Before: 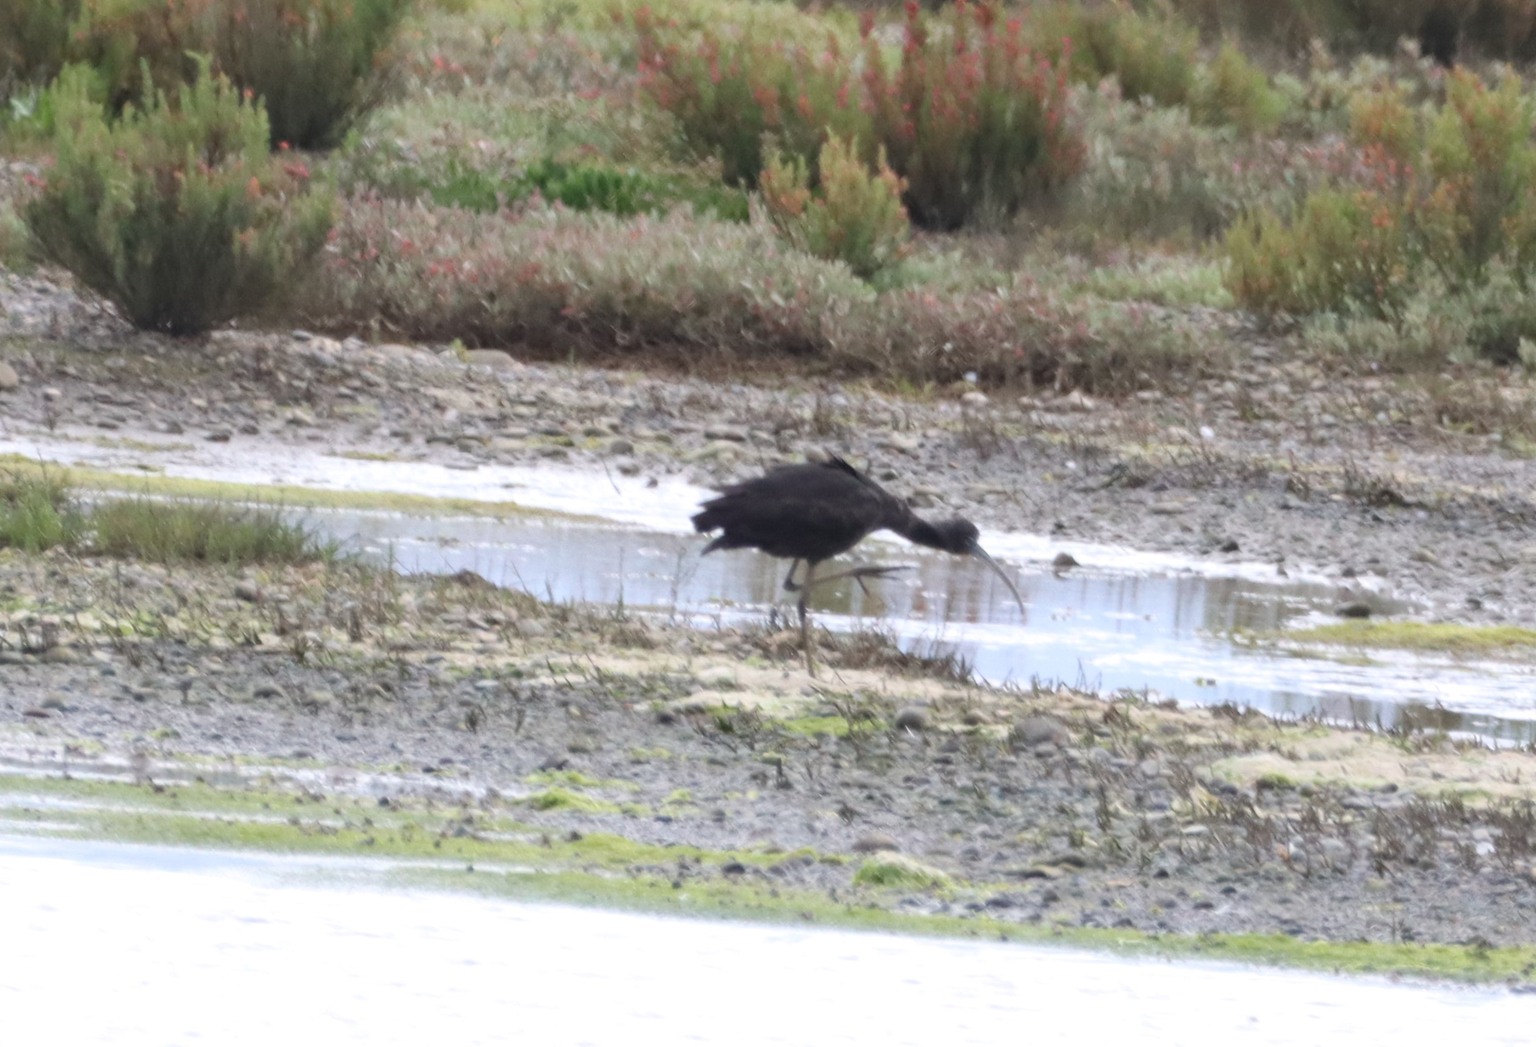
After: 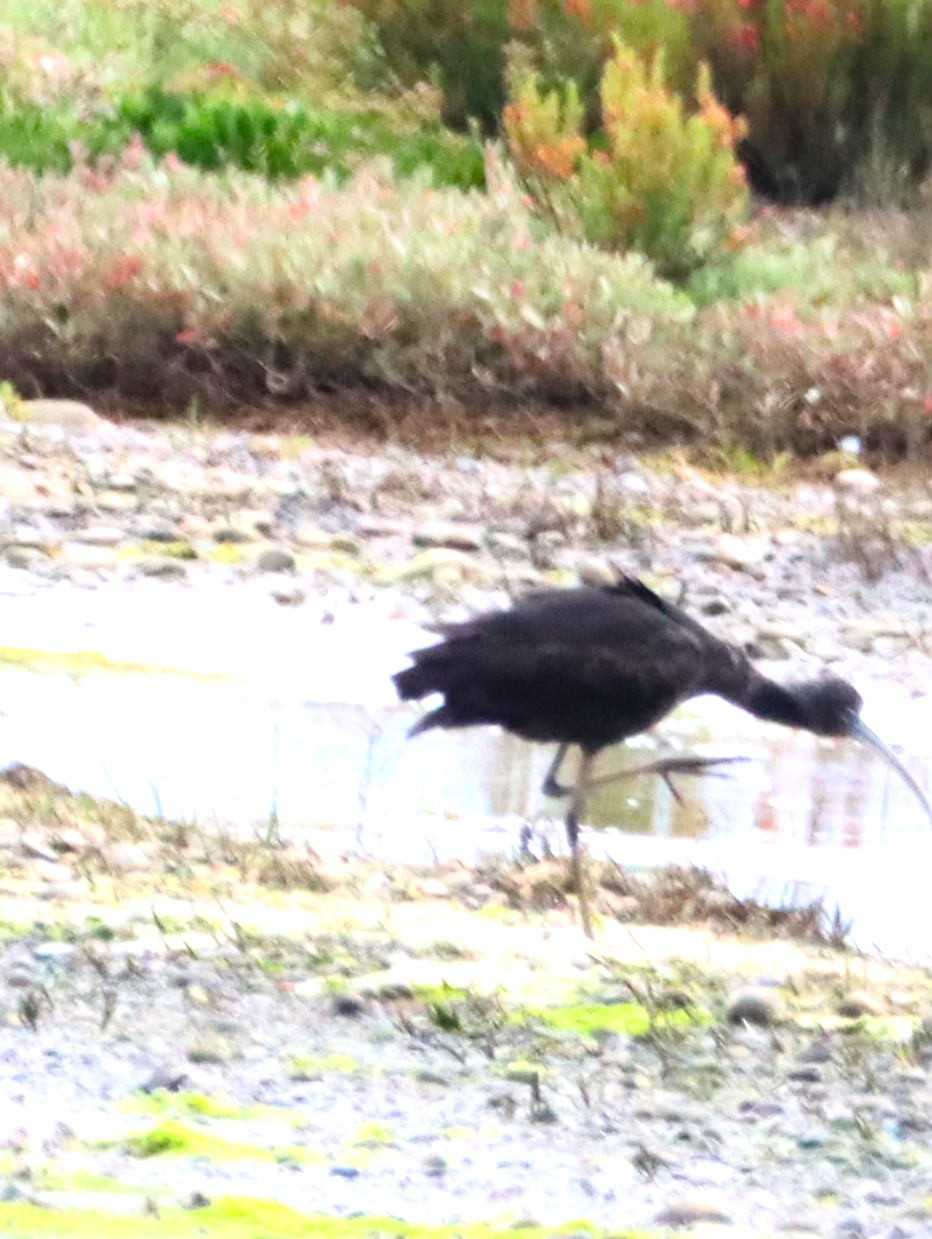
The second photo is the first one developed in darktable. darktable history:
color balance rgb: perceptual saturation grading › global saturation 30.887%
contrast brightness saturation: contrast 0.172, saturation 0.297
tone equalizer: -8 EV -1.09 EV, -7 EV -0.998 EV, -6 EV -0.897 EV, -5 EV -0.606 EV, -3 EV 0.597 EV, -2 EV 0.865 EV, -1 EV 1.01 EV, +0 EV 1.07 EV
crop and rotate: left 29.573%, top 10.189%, right 33.523%, bottom 17.811%
